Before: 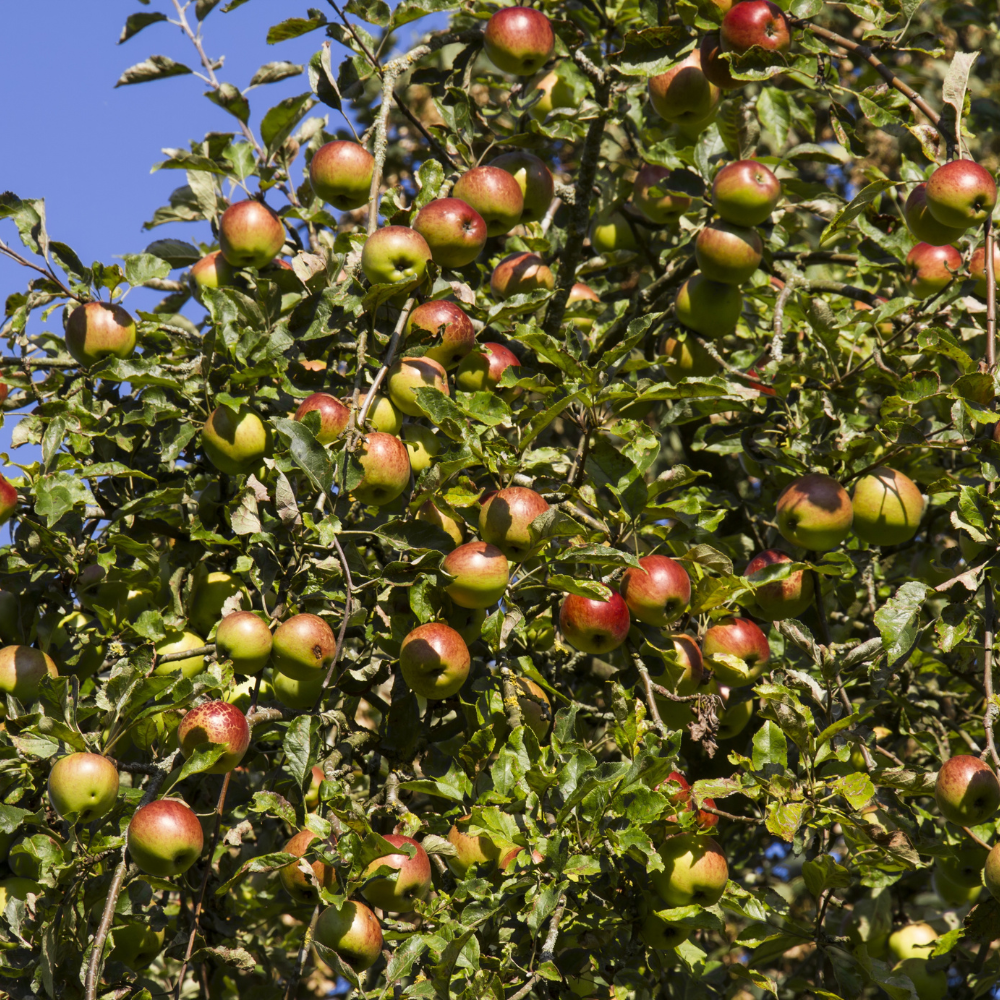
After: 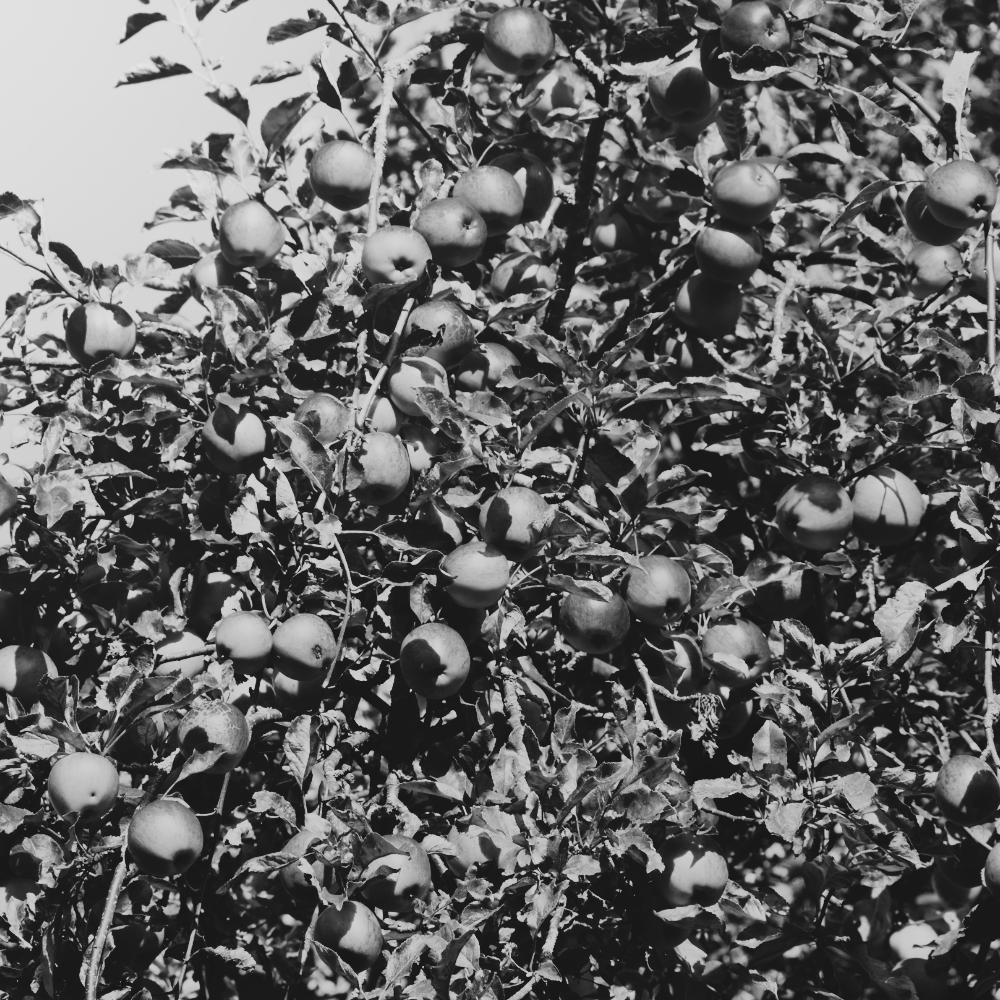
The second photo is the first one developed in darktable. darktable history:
tone equalizer: -8 EV -0.417 EV, -7 EV -0.389 EV, -6 EV -0.333 EV, -5 EV -0.222 EV, -3 EV 0.222 EV, -2 EV 0.333 EV, -1 EV 0.389 EV, +0 EV 0.417 EV, edges refinement/feathering 500, mask exposure compensation -1.57 EV, preserve details no
sigmoid: contrast 1.81, skew -0.21, preserve hue 0%, red attenuation 0.1, red rotation 0.035, green attenuation 0.1, green rotation -0.017, blue attenuation 0.15, blue rotation -0.052, base primaries Rec2020
bloom: size 9%, threshold 100%, strength 7%
color calibration: output gray [0.246, 0.254, 0.501, 0], gray › normalize channels true, illuminant same as pipeline (D50), adaptation XYZ, x 0.346, y 0.359, gamut compression 0
exposure: black level correction 0, exposure 1 EV, compensate exposure bias true, compensate highlight preservation false
local contrast: detail 69%
white balance: red 0.98, blue 1.034
